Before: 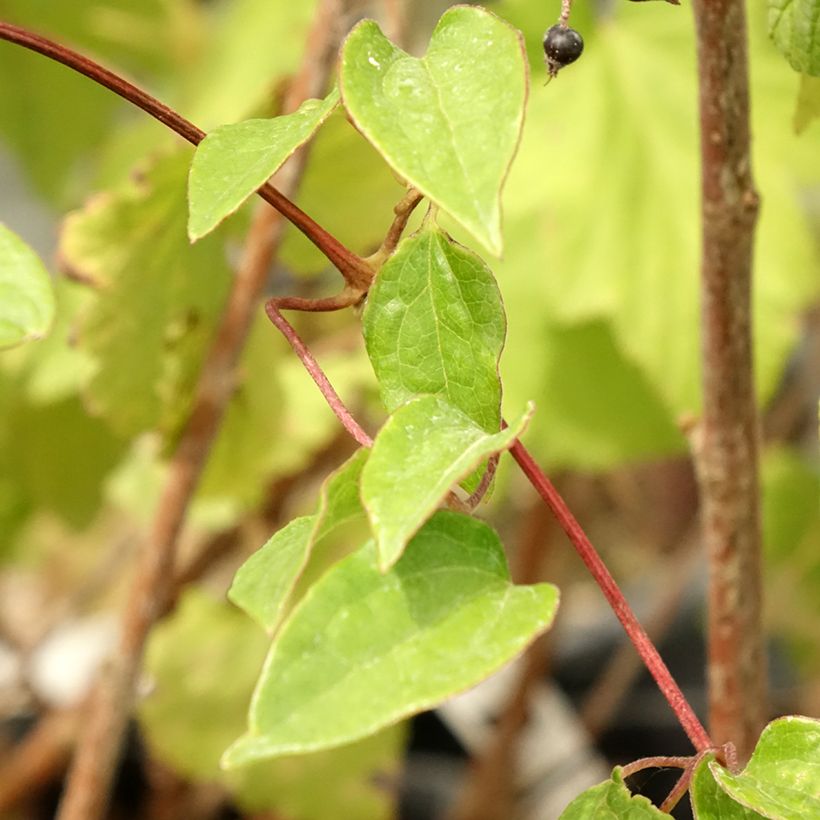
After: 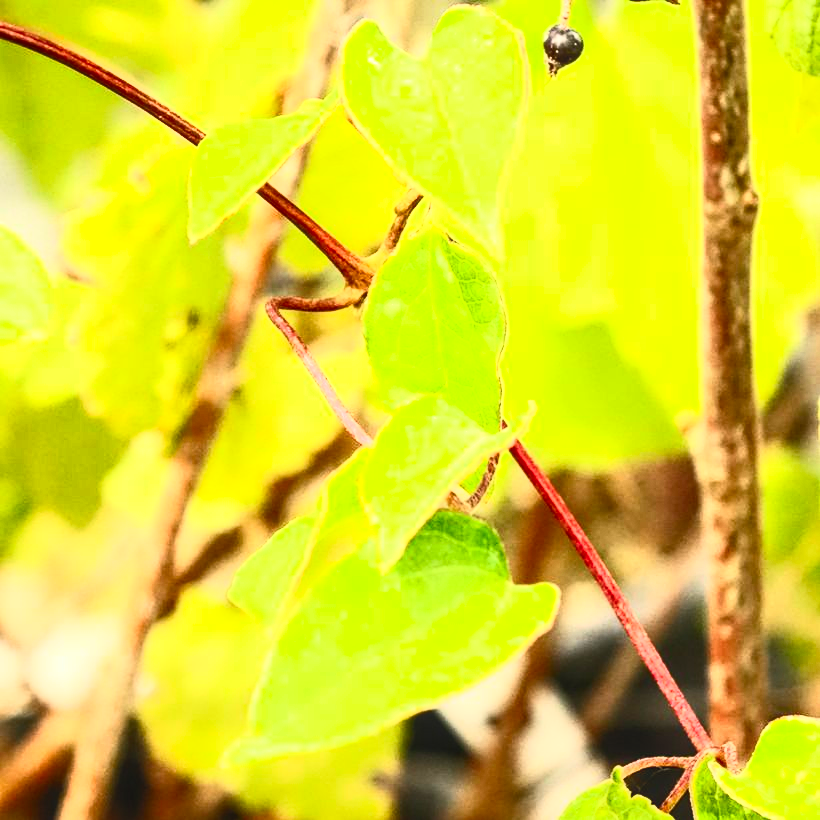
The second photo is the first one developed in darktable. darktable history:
contrast brightness saturation: contrast 0.83, brightness 0.59, saturation 0.59
local contrast: on, module defaults
